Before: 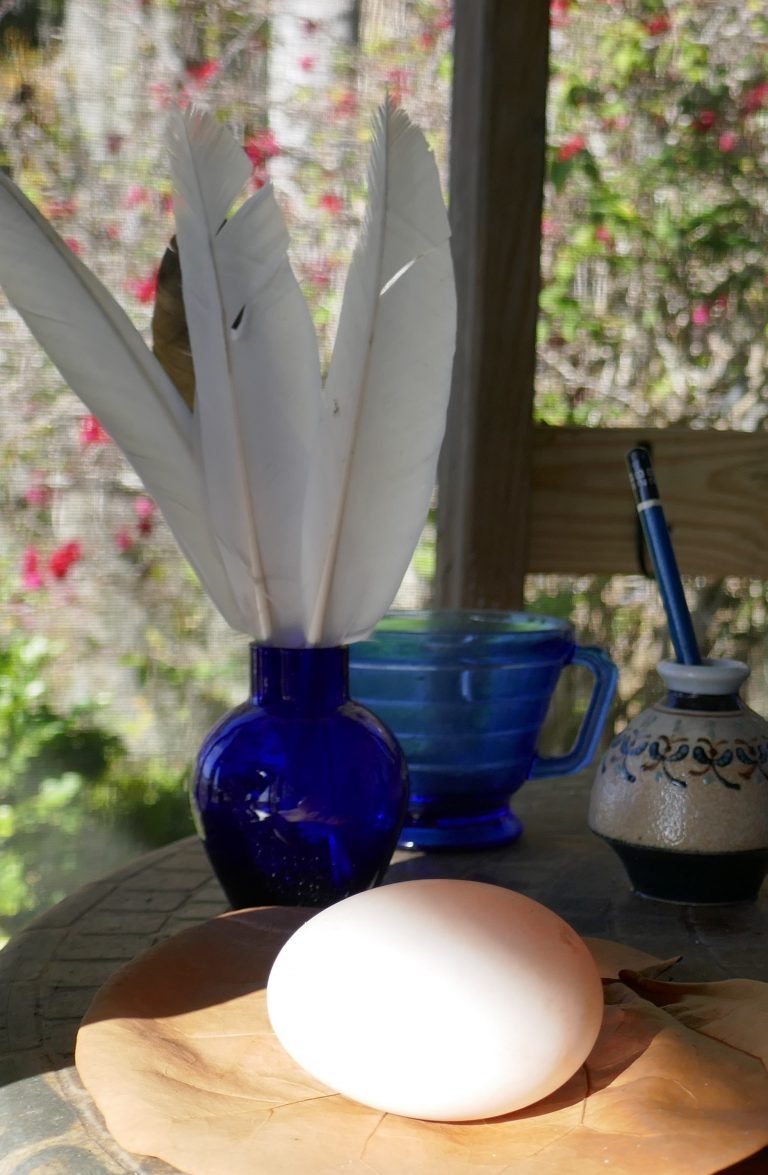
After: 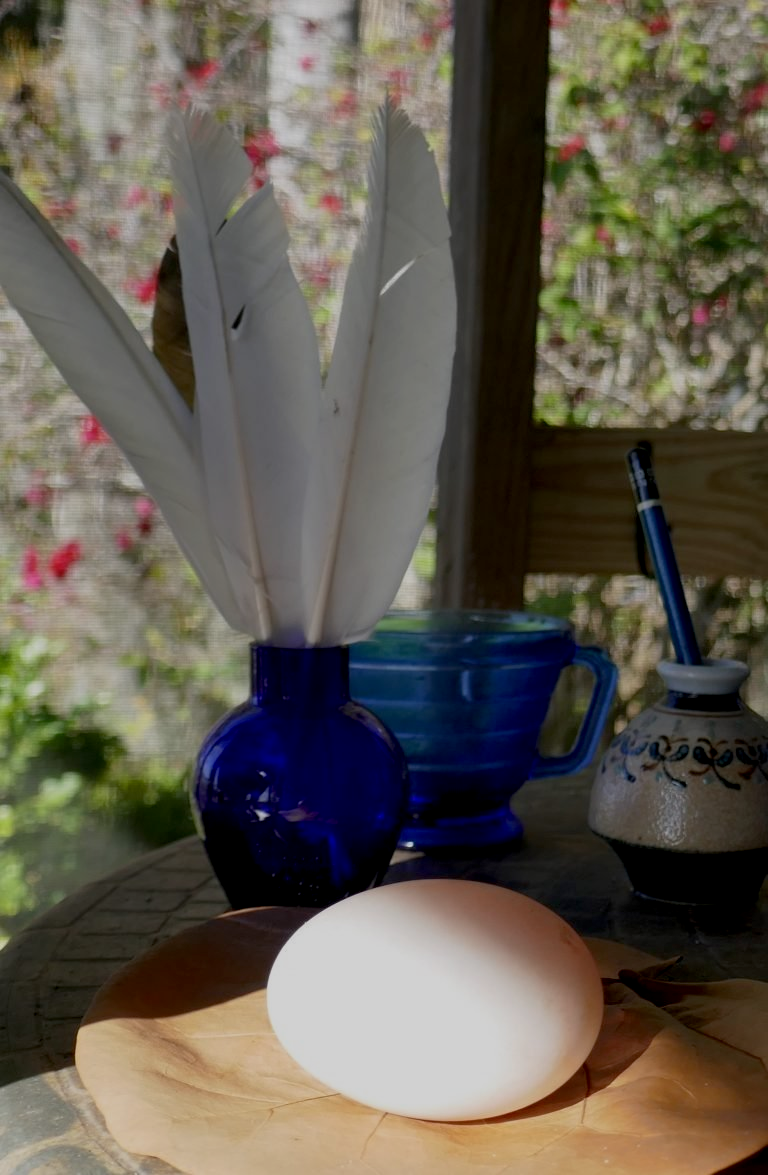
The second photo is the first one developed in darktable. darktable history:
exposure: black level correction 0.009, exposure -0.641 EV, compensate highlight preservation false
